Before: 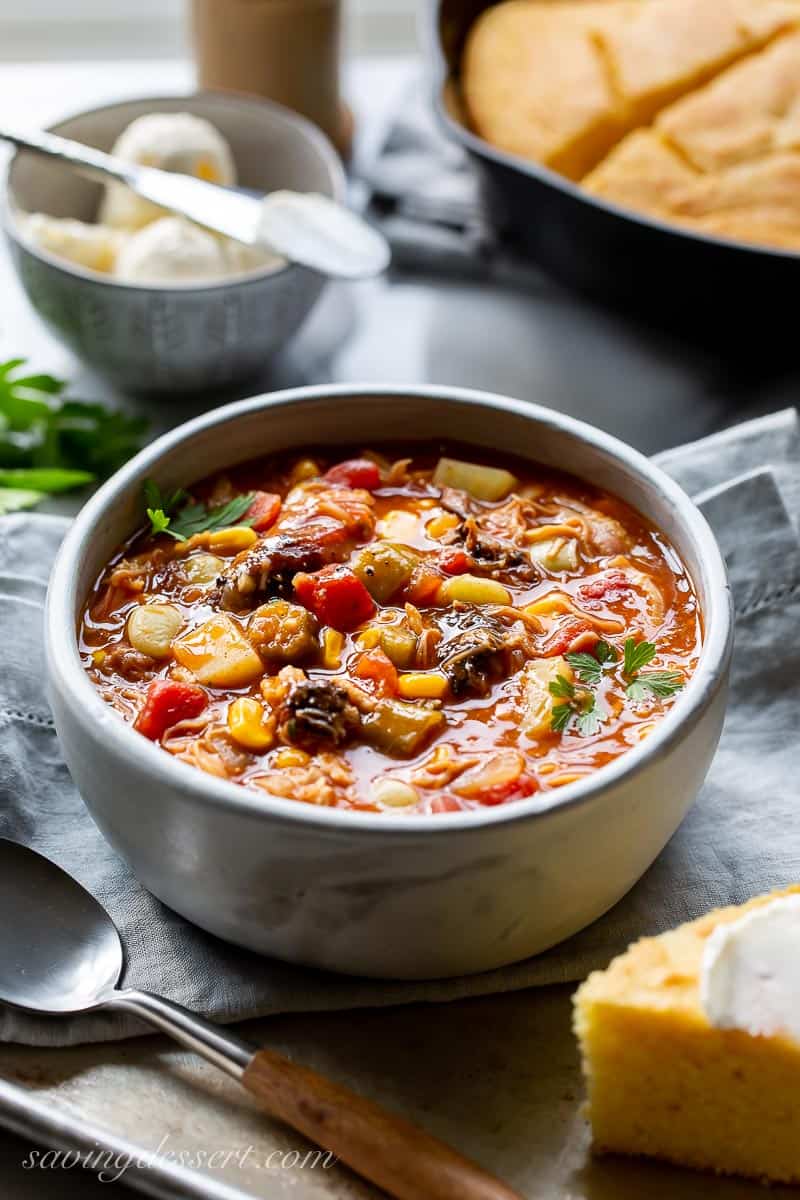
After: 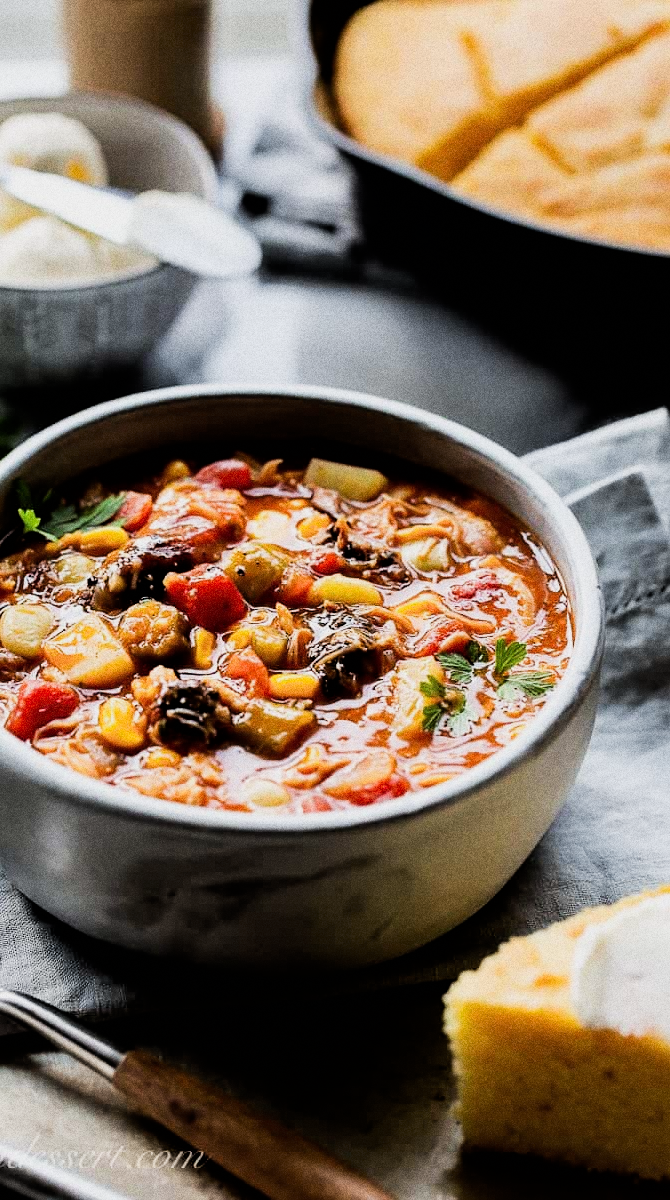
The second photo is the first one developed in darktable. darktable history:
grain: coarseness 0.09 ISO, strength 40%
filmic rgb: black relative exposure -5 EV, hardness 2.88, contrast 1.2, highlights saturation mix -30%
tone equalizer: -8 EV -0.417 EV, -7 EV -0.389 EV, -6 EV -0.333 EV, -5 EV -0.222 EV, -3 EV 0.222 EV, -2 EV 0.333 EV, -1 EV 0.389 EV, +0 EV 0.417 EV, edges refinement/feathering 500, mask exposure compensation -1.57 EV, preserve details no
crop: left 16.145%
